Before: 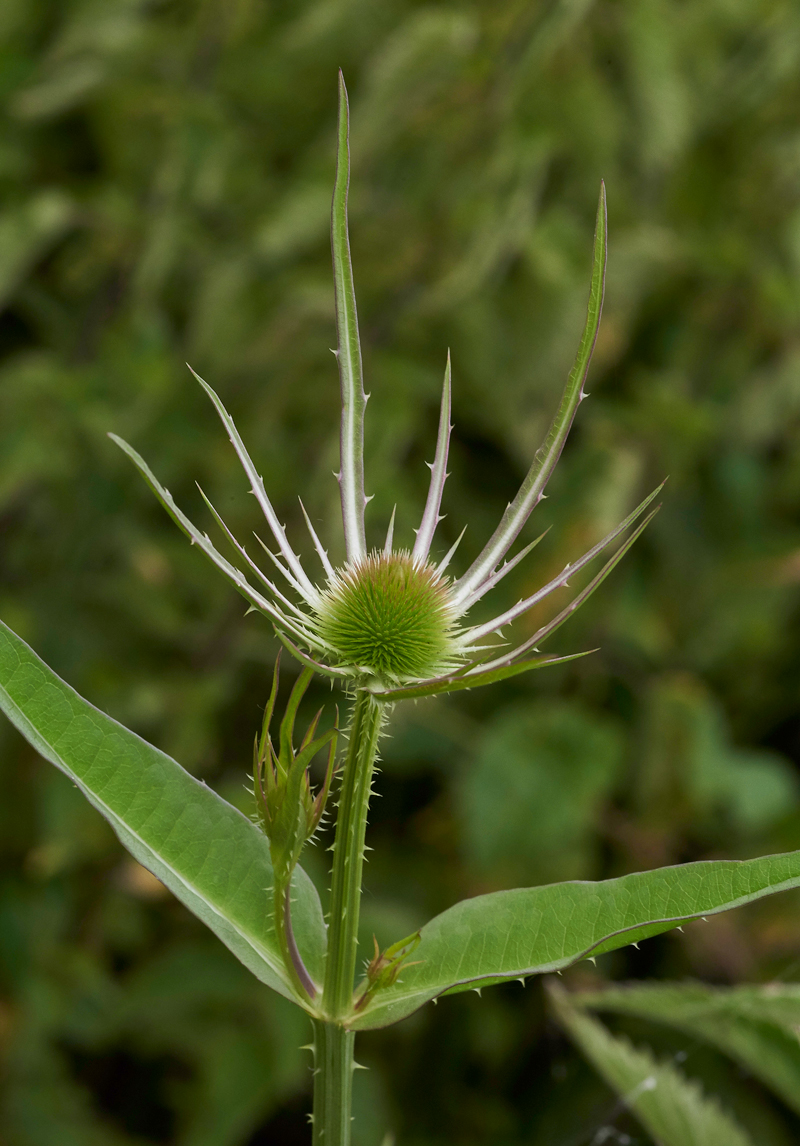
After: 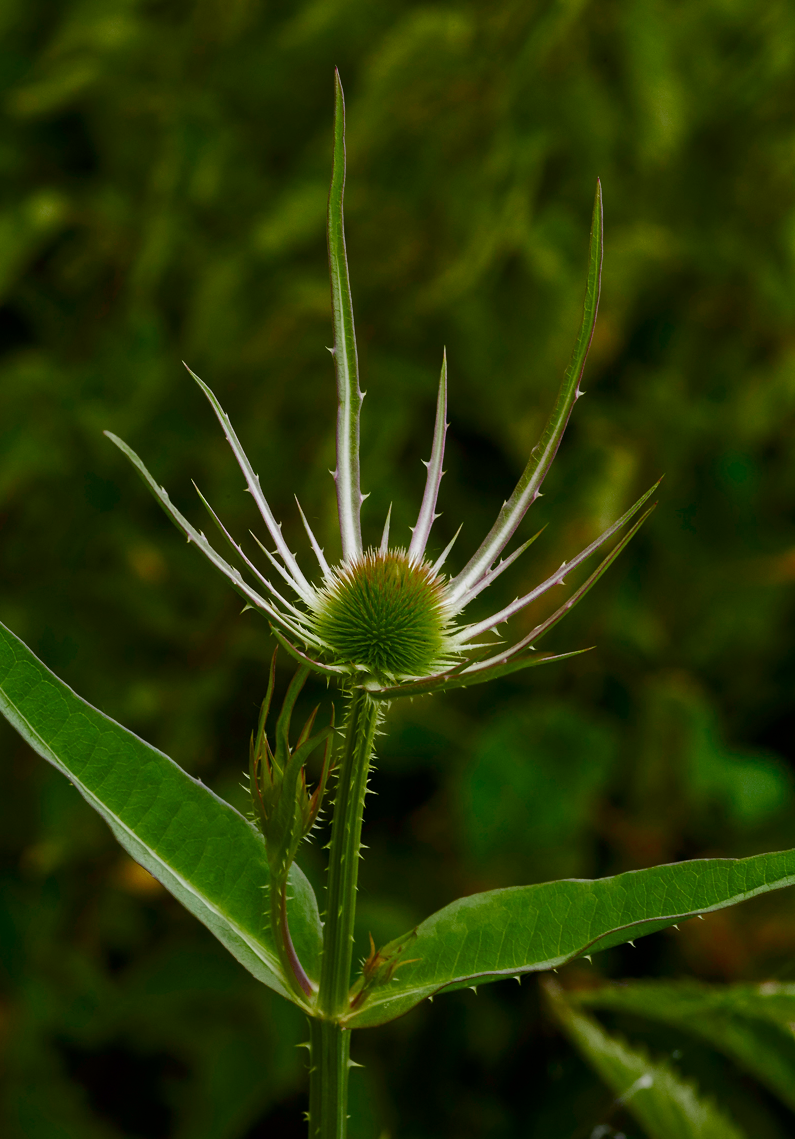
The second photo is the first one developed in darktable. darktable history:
contrast brightness saturation: brightness -0.094
color balance rgb: shadows lift › chroma 2.035%, shadows lift › hue 250.04°, perceptual saturation grading › global saturation 20%, perceptual saturation grading › highlights -25.731%, perceptual saturation grading › shadows 49.996%, global vibrance 16.373%, saturation formula JzAzBz (2021)
crop and rotate: left 0.518%, top 0.199%, bottom 0.406%
color correction: highlights b* 0.028, saturation 1.06
